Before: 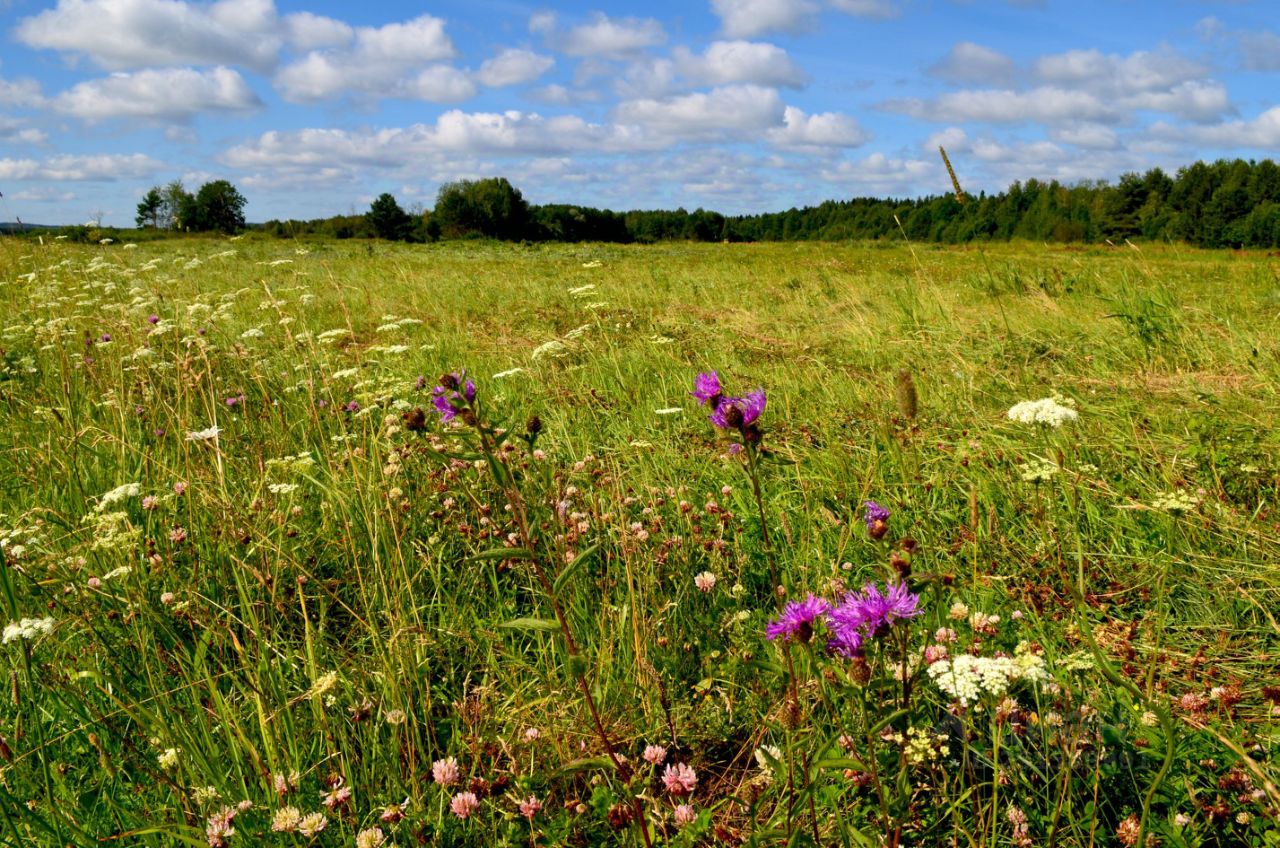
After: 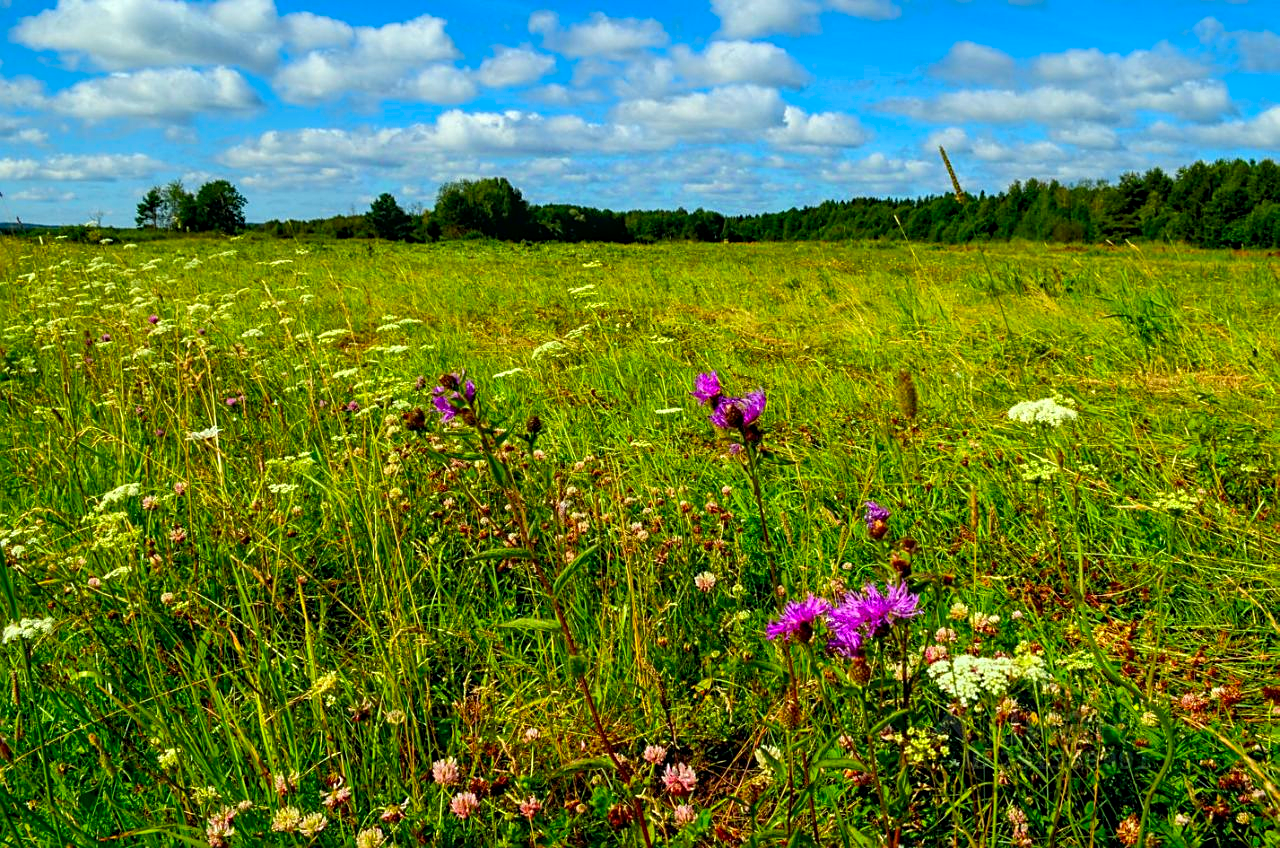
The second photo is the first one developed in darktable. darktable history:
sharpen: on, module defaults
local contrast: on, module defaults
color correction: highlights a* -7.66, highlights b* 1.1, shadows a* -3.16, saturation 1.42
